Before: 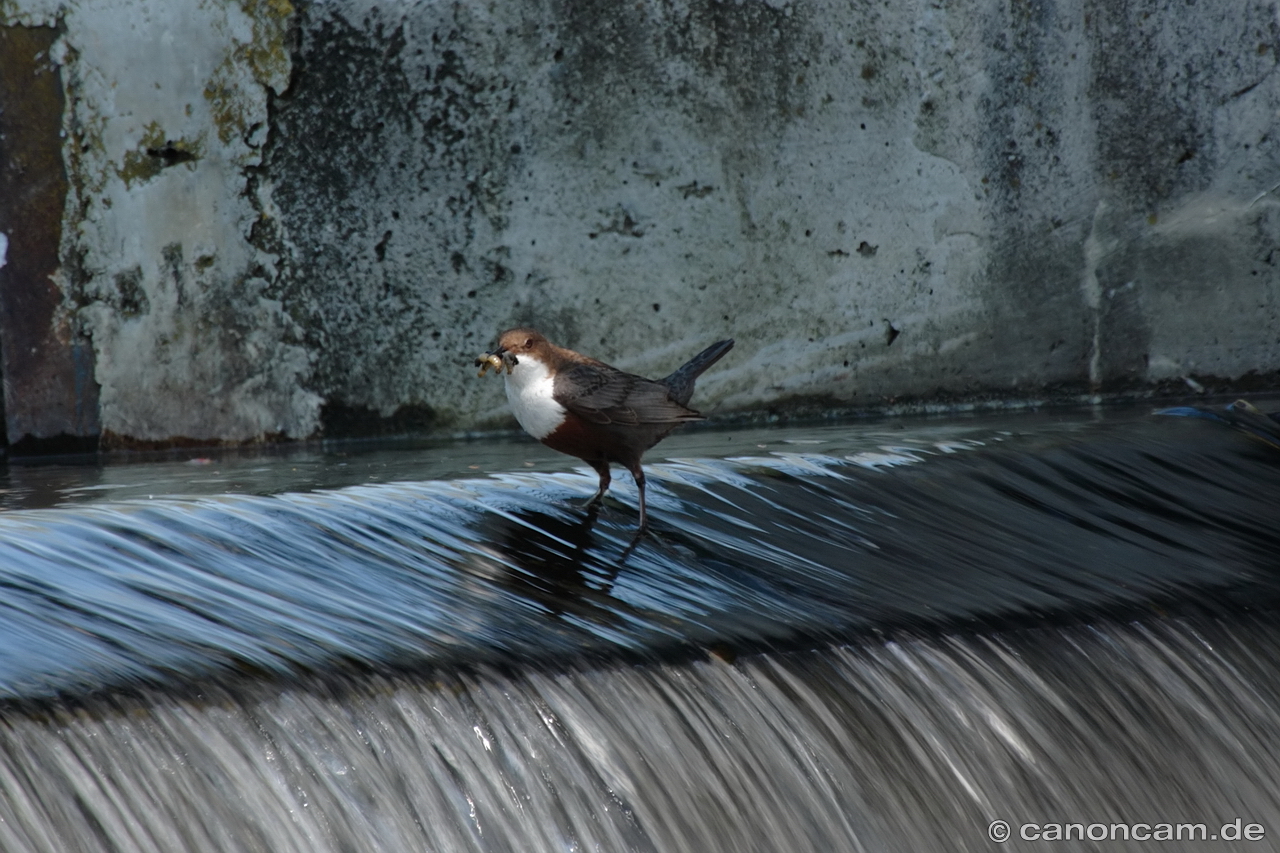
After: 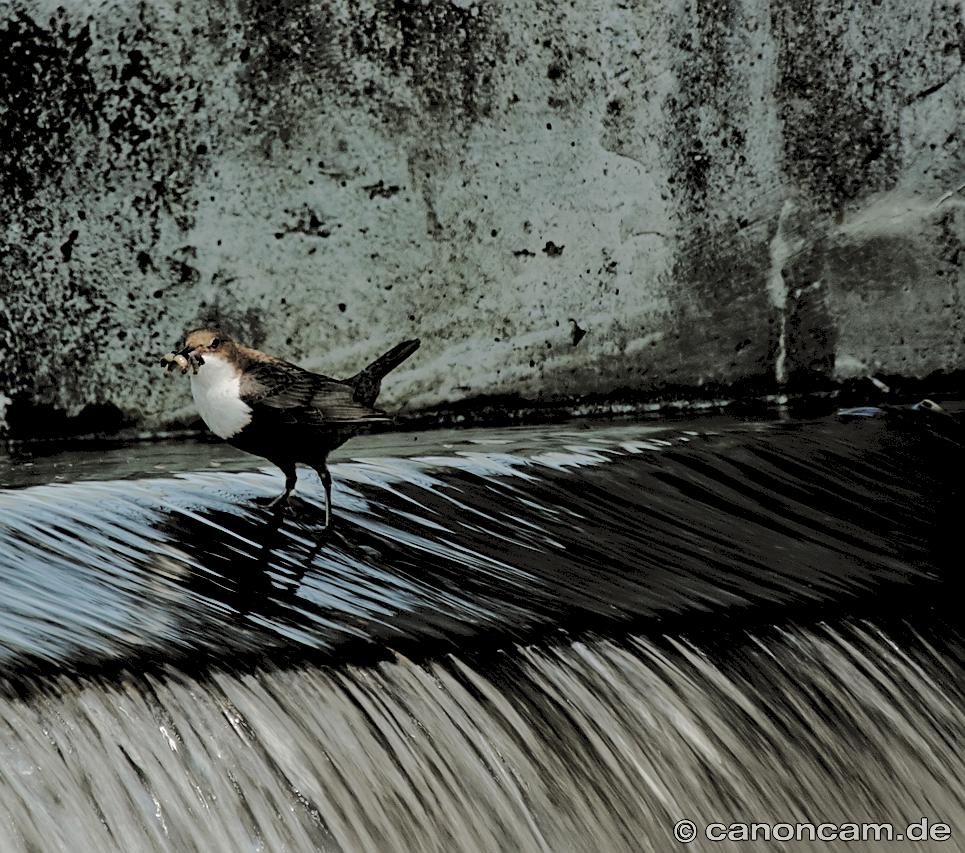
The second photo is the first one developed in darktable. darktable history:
rgb curve: curves: ch2 [(0, 0) (0.567, 0.512) (1, 1)], mode RGB, independent channels
sharpen: on, module defaults
color correction: highlights a* -0.182, highlights b* -0.124
rgb levels: levels [[0.029, 0.461, 0.922], [0, 0.5, 1], [0, 0.5, 1]]
split-toning: shadows › hue 46.8°, shadows › saturation 0.17, highlights › hue 316.8°, highlights › saturation 0.27, balance -51.82
tone curve: curves: ch0 [(0, 0) (0.003, 0.089) (0.011, 0.089) (0.025, 0.088) (0.044, 0.089) (0.069, 0.094) (0.1, 0.108) (0.136, 0.119) (0.177, 0.147) (0.224, 0.204) (0.277, 0.28) (0.335, 0.389) (0.399, 0.486) (0.468, 0.588) (0.543, 0.647) (0.623, 0.705) (0.709, 0.759) (0.801, 0.815) (0.898, 0.873) (1, 1)], preserve colors none
tone equalizer: -8 EV 0.25 EV, -7 EV 0.417 EV, -6 EV 0.417 EV, -5 EV 0.25 EV, -3 EV -0.25 EV, -2 EV -0.417 EV, -1 EV -0.417 EV, +0 EV -0.25 EV, edges refinement/feathering 500, mask exposure compensation -1.57 EV, preserve details guided filter
crop and rotate: left 24.6%
